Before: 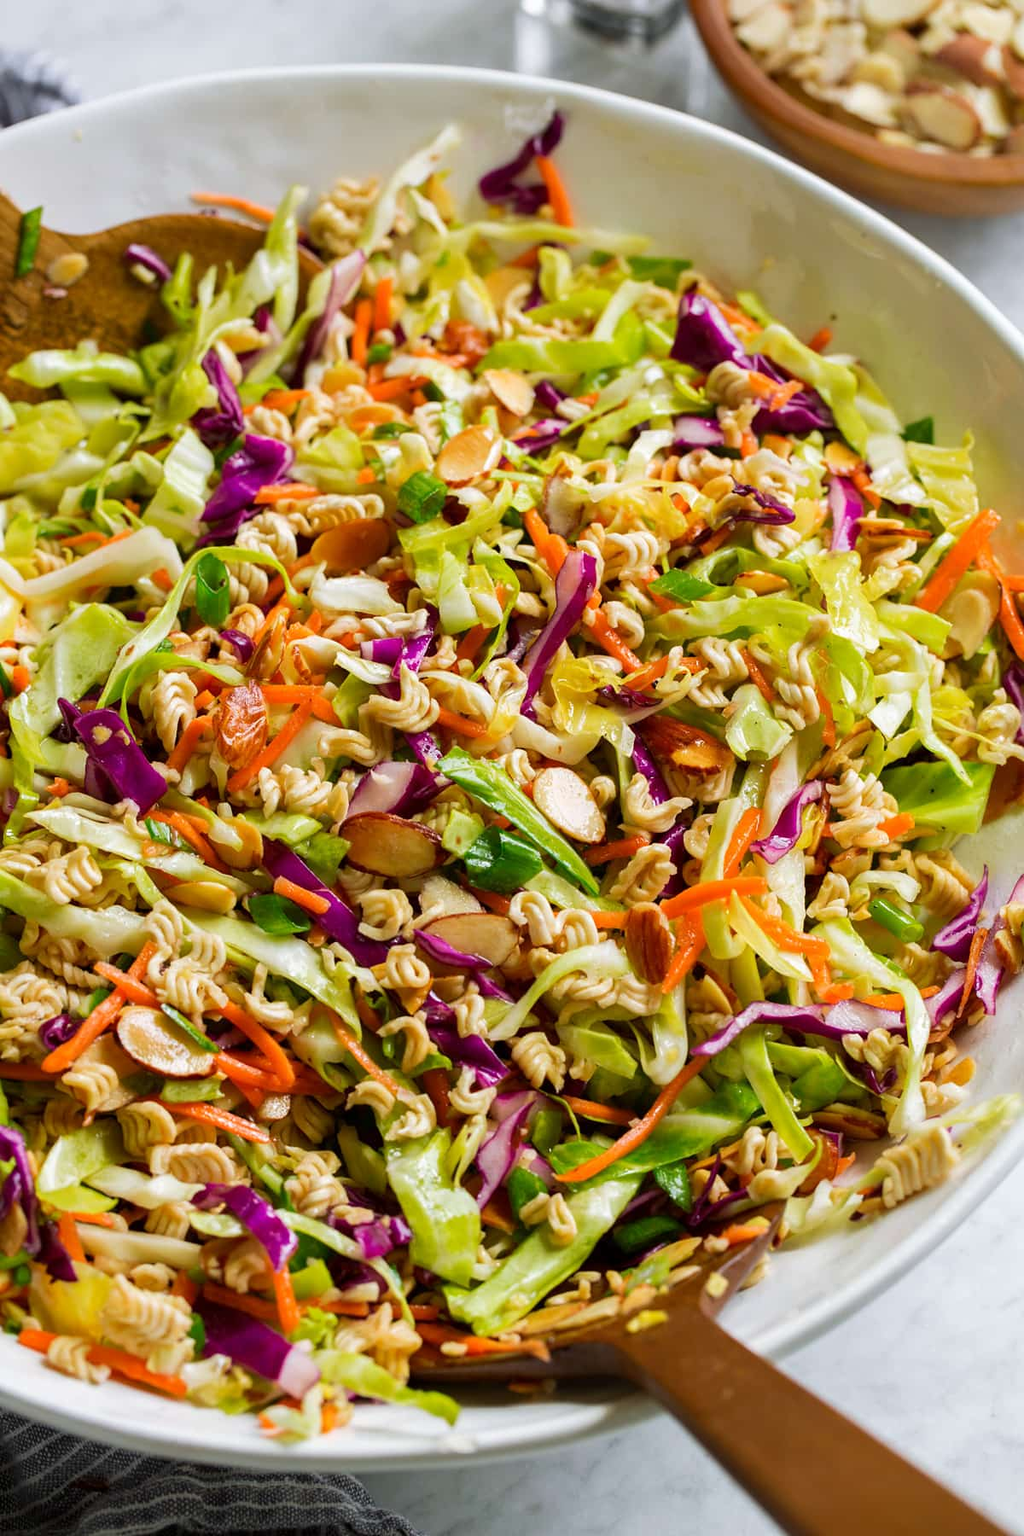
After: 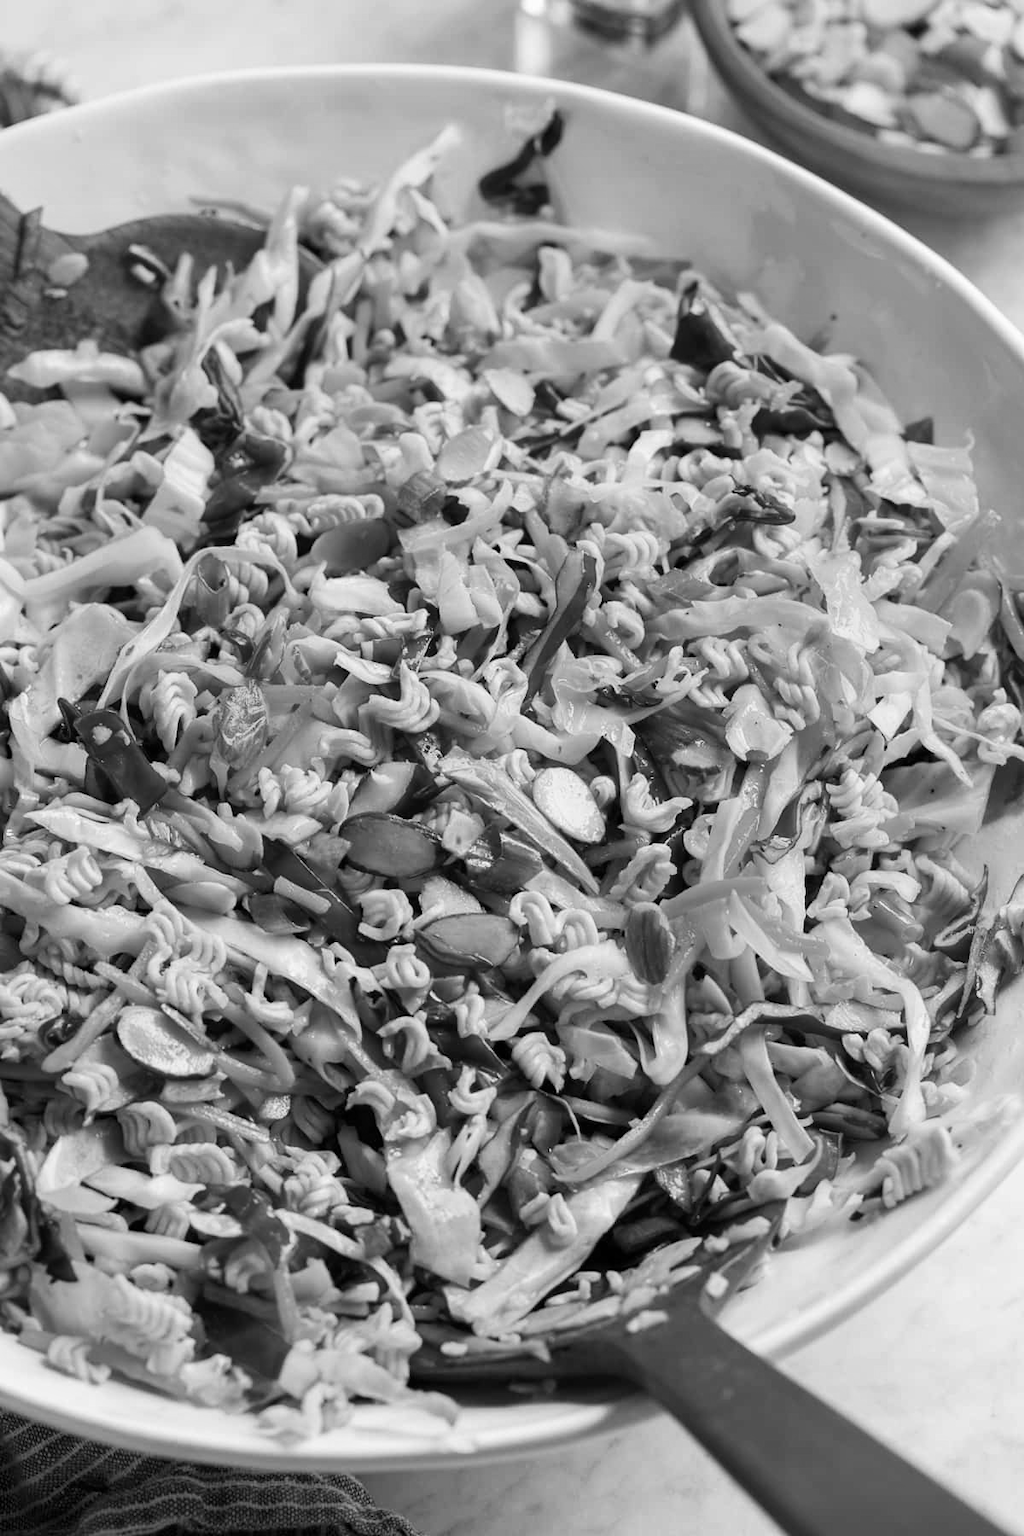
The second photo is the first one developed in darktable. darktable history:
monochrome: a -4.13, b 5.16, size 1
contrast brightness saturation: contrast 0.1, brightness 0.03, saturation 0.09
